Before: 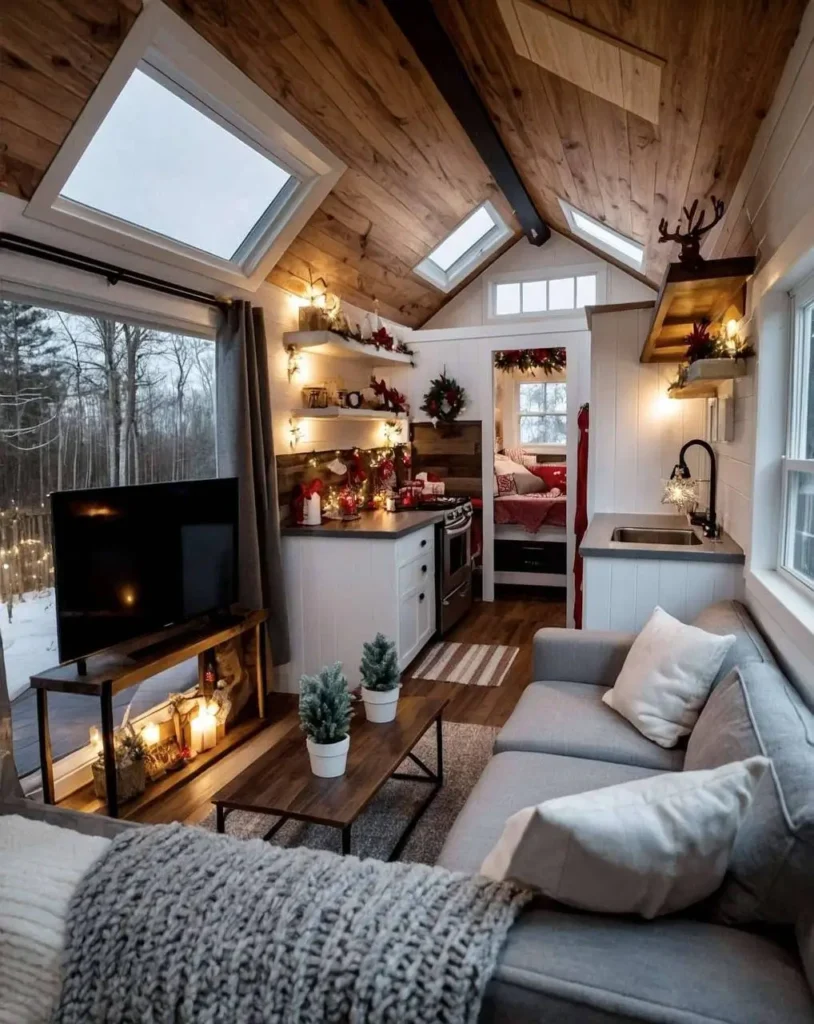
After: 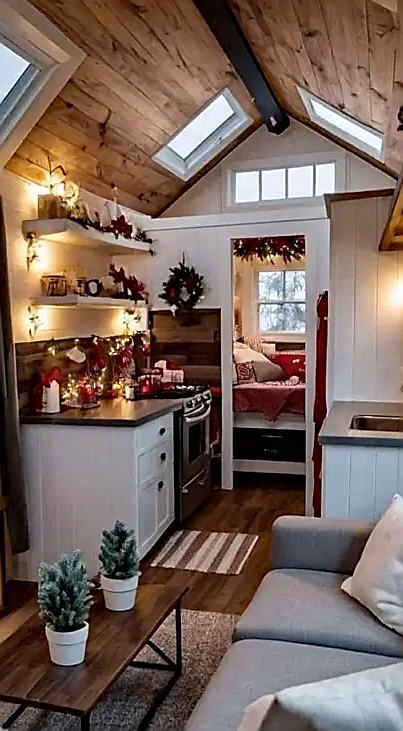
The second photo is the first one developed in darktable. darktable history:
sharpen: radius 1.4, amount 1.25, threshold 0.7
haze removal: strength 0.29, distance 0.25, compatibility mode true, adaptive false
crop: left 32.075%, top 10.976%, right 18.355%, bottom 17.596%
exposure: exposure -0.01 EV, compensate highlight preservation false
